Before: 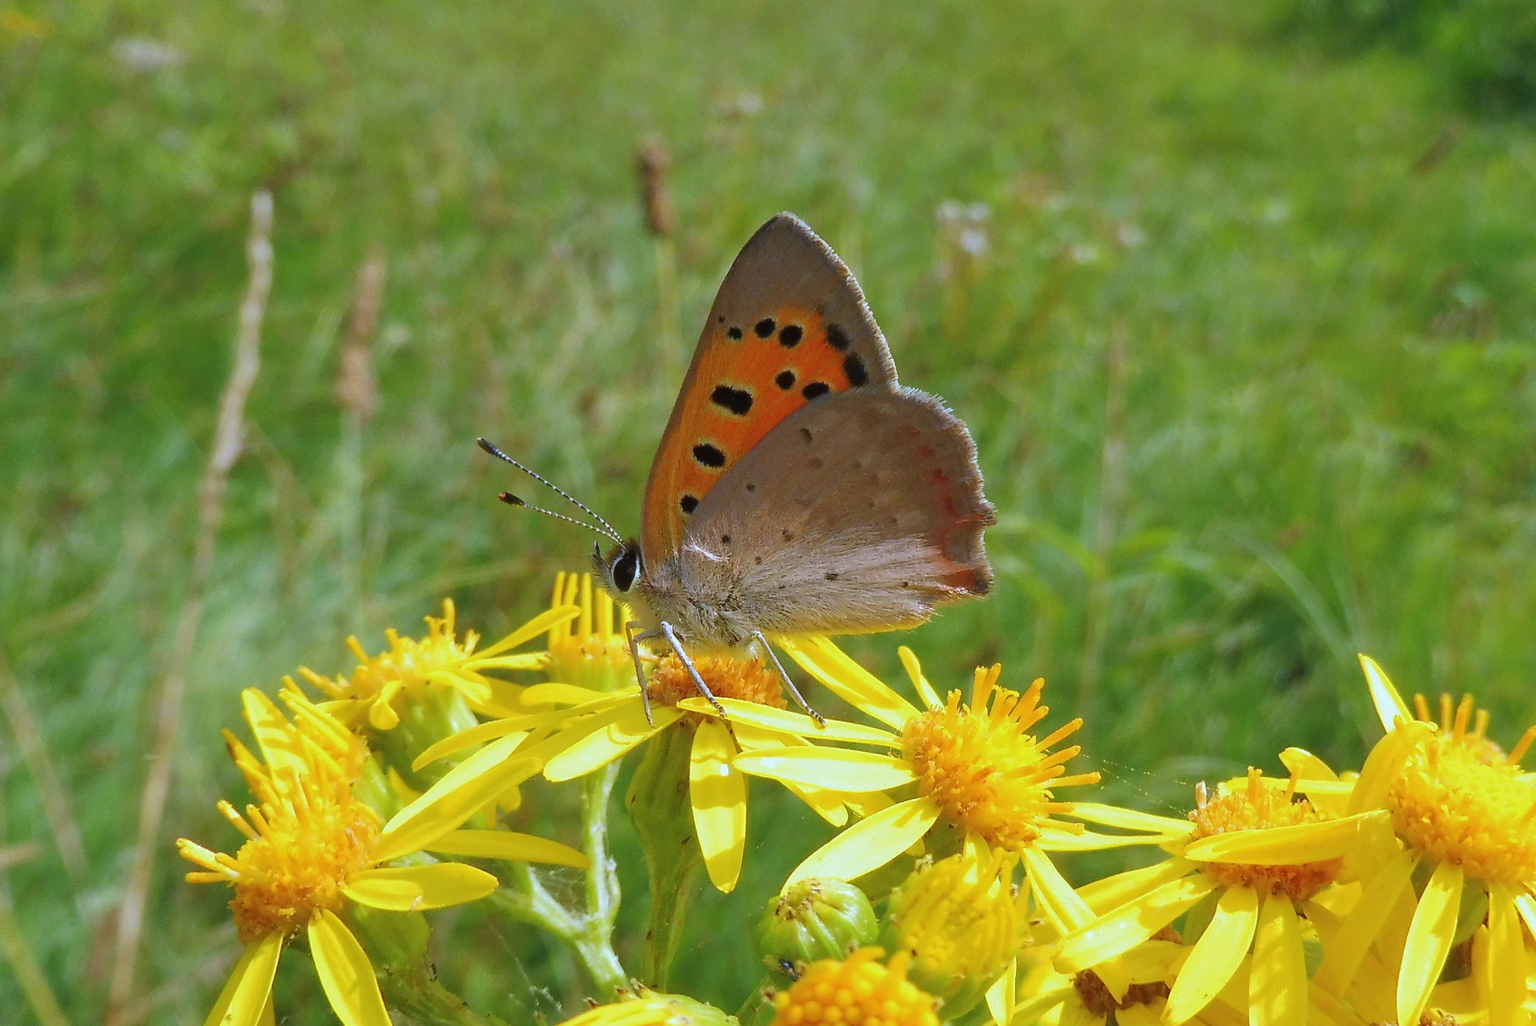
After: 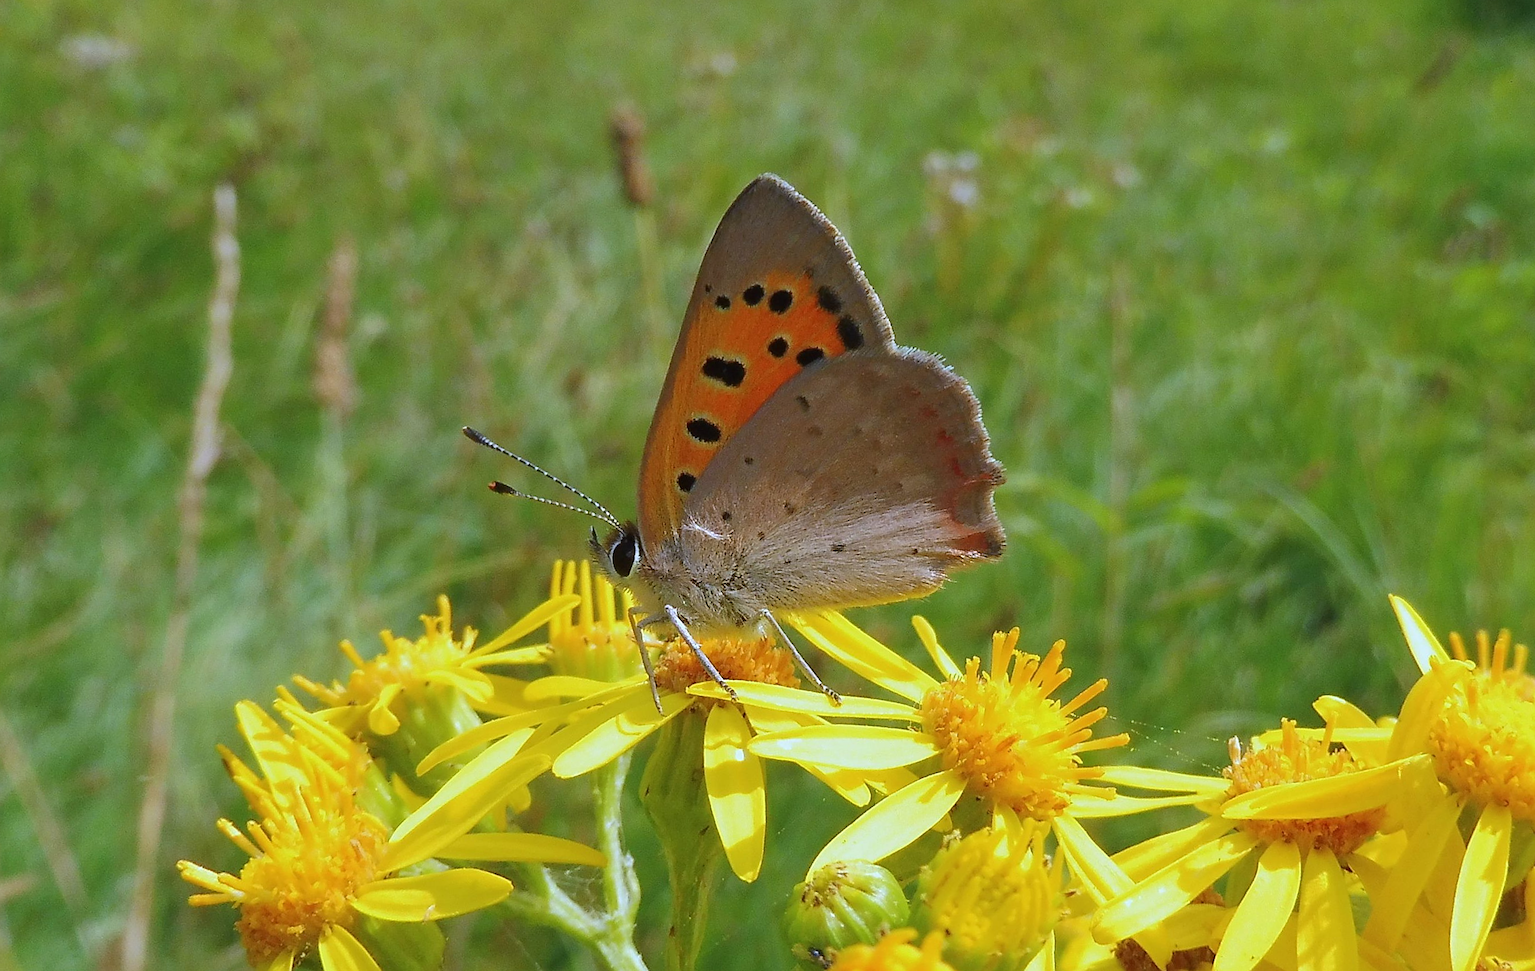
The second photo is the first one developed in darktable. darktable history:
rotate and perspective: rotation -3.52°, crop left 0.036, crop right 0.964, crop top 0.081, crop bottom 0.919
sharpen: on, module defaults
exposure: exposure -0.072 EV, compensate highlight preservation false
